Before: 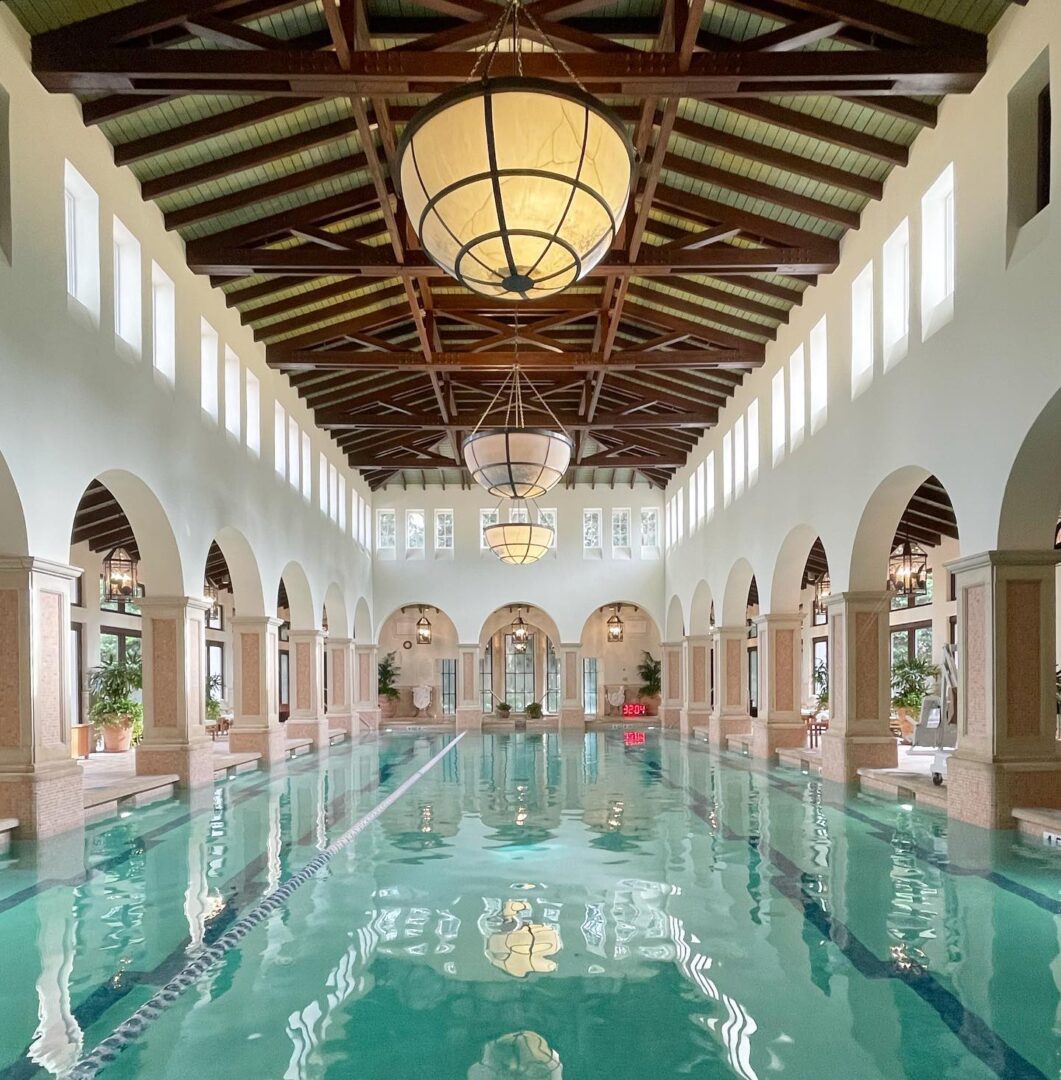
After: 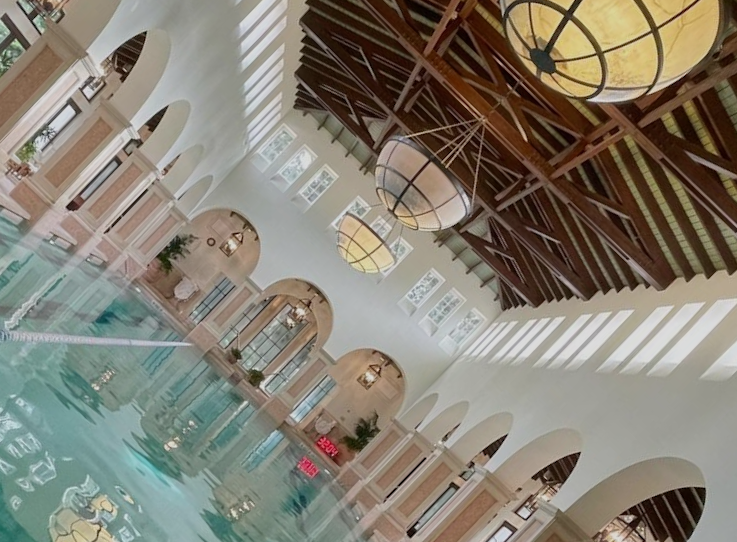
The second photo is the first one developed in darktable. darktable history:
crop and rotate: angle -44.42°, top 16.608%, right 0.852%, bottom 11.681%
exposure: exposure -0.485 EV, compensate highlight preservation false
